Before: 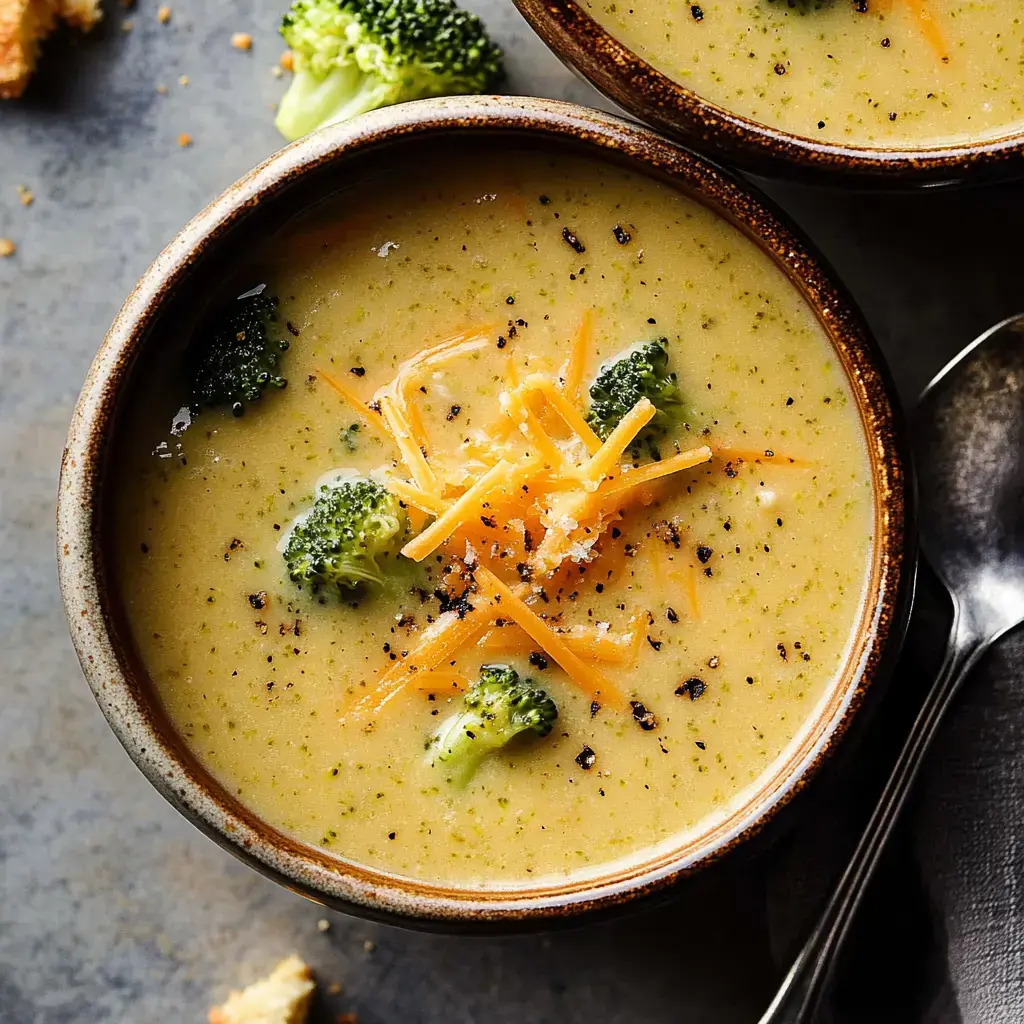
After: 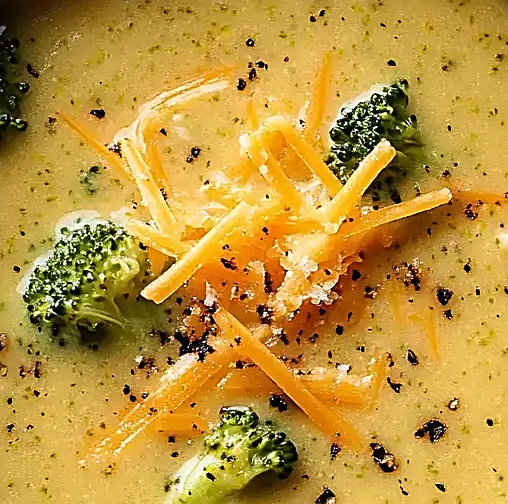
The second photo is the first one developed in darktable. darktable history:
sharpen: radius 2.58, amount 0.679
crop: left 25.443%, top 25.217%, right 24.915%, bottom 25.507%
velvia: strength 44.5%
